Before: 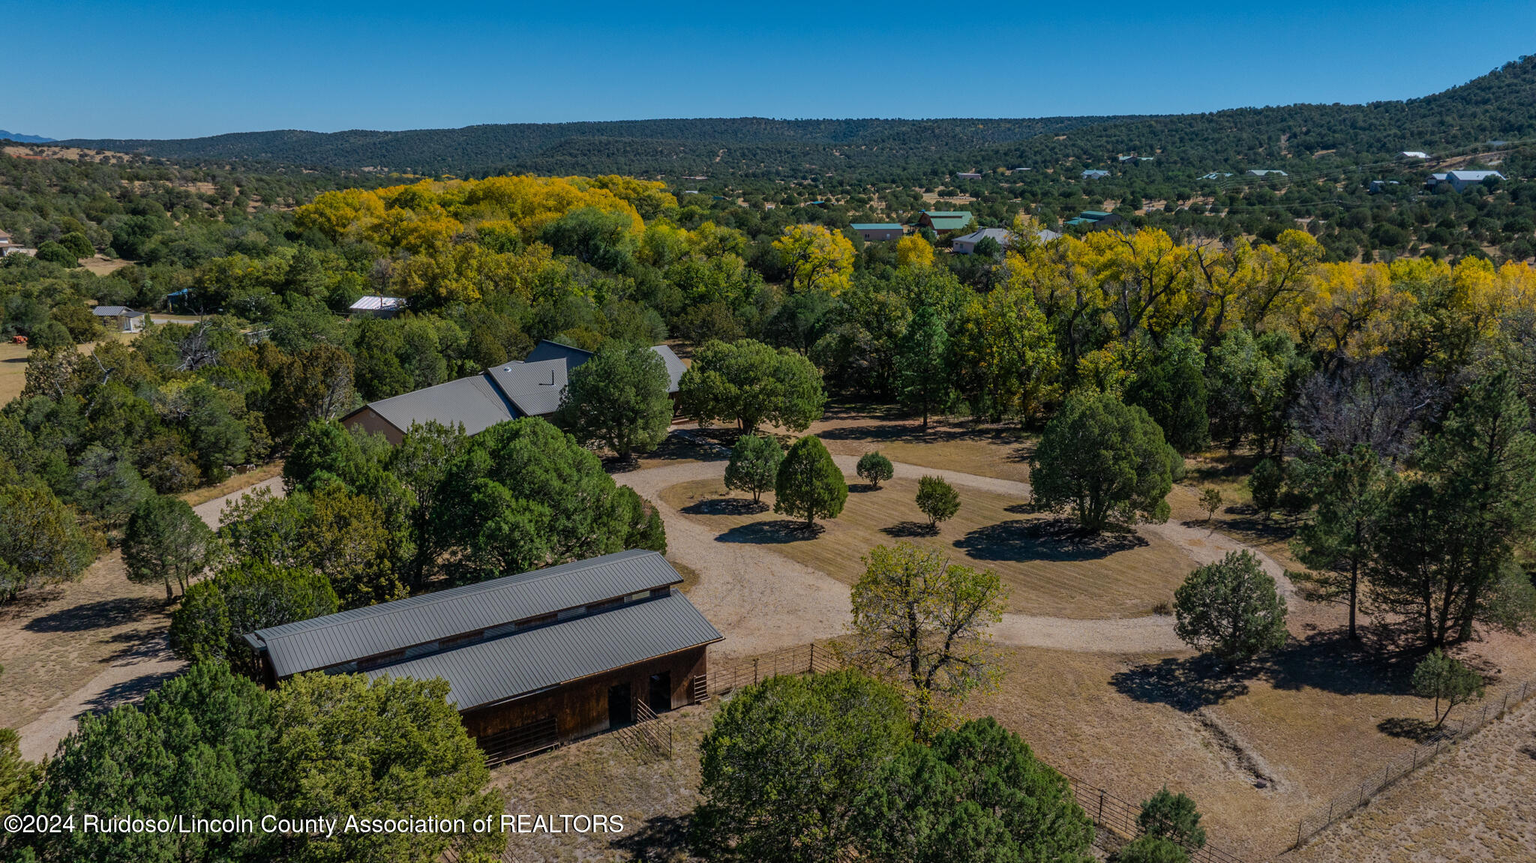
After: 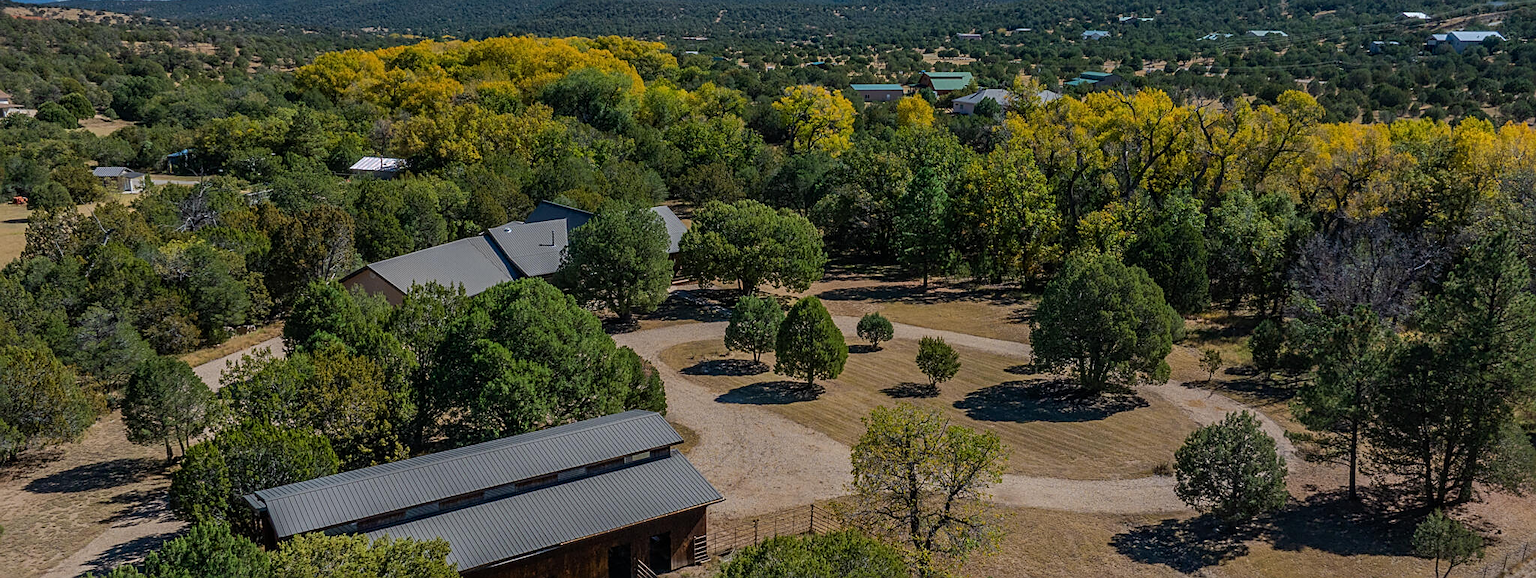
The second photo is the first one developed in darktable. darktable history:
crop: top 16.231%, bottom 16.781%
sharpen: on, module defaults
